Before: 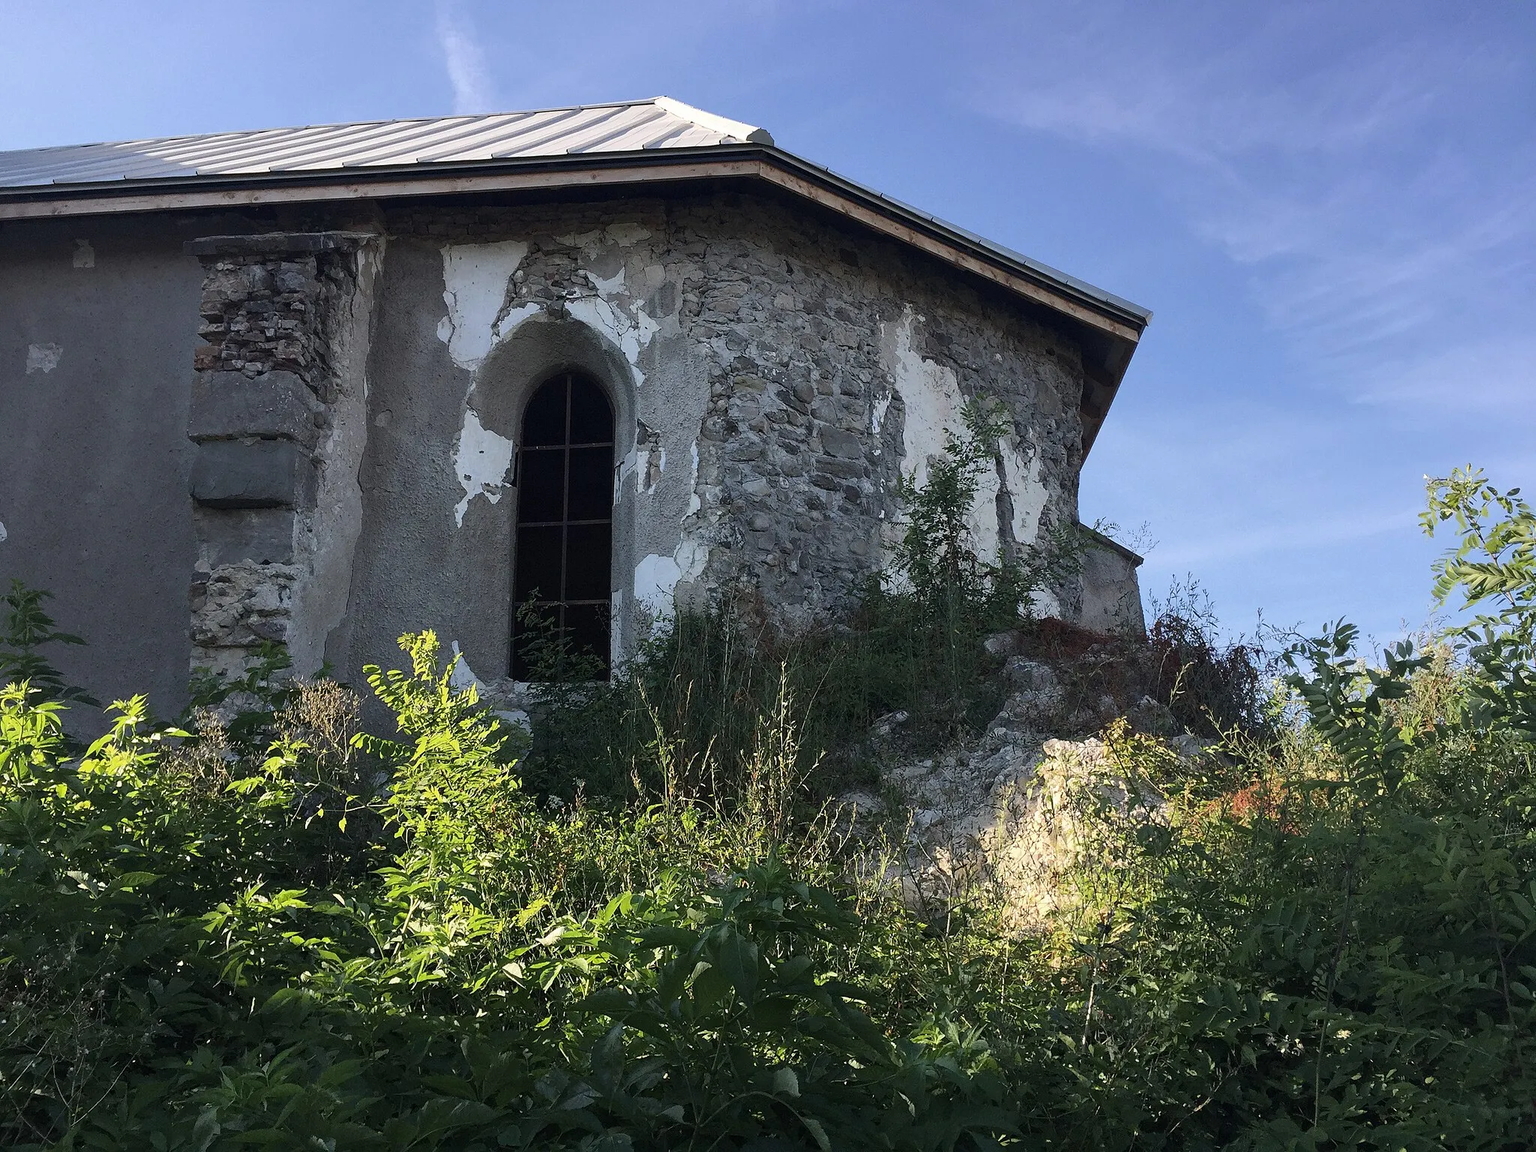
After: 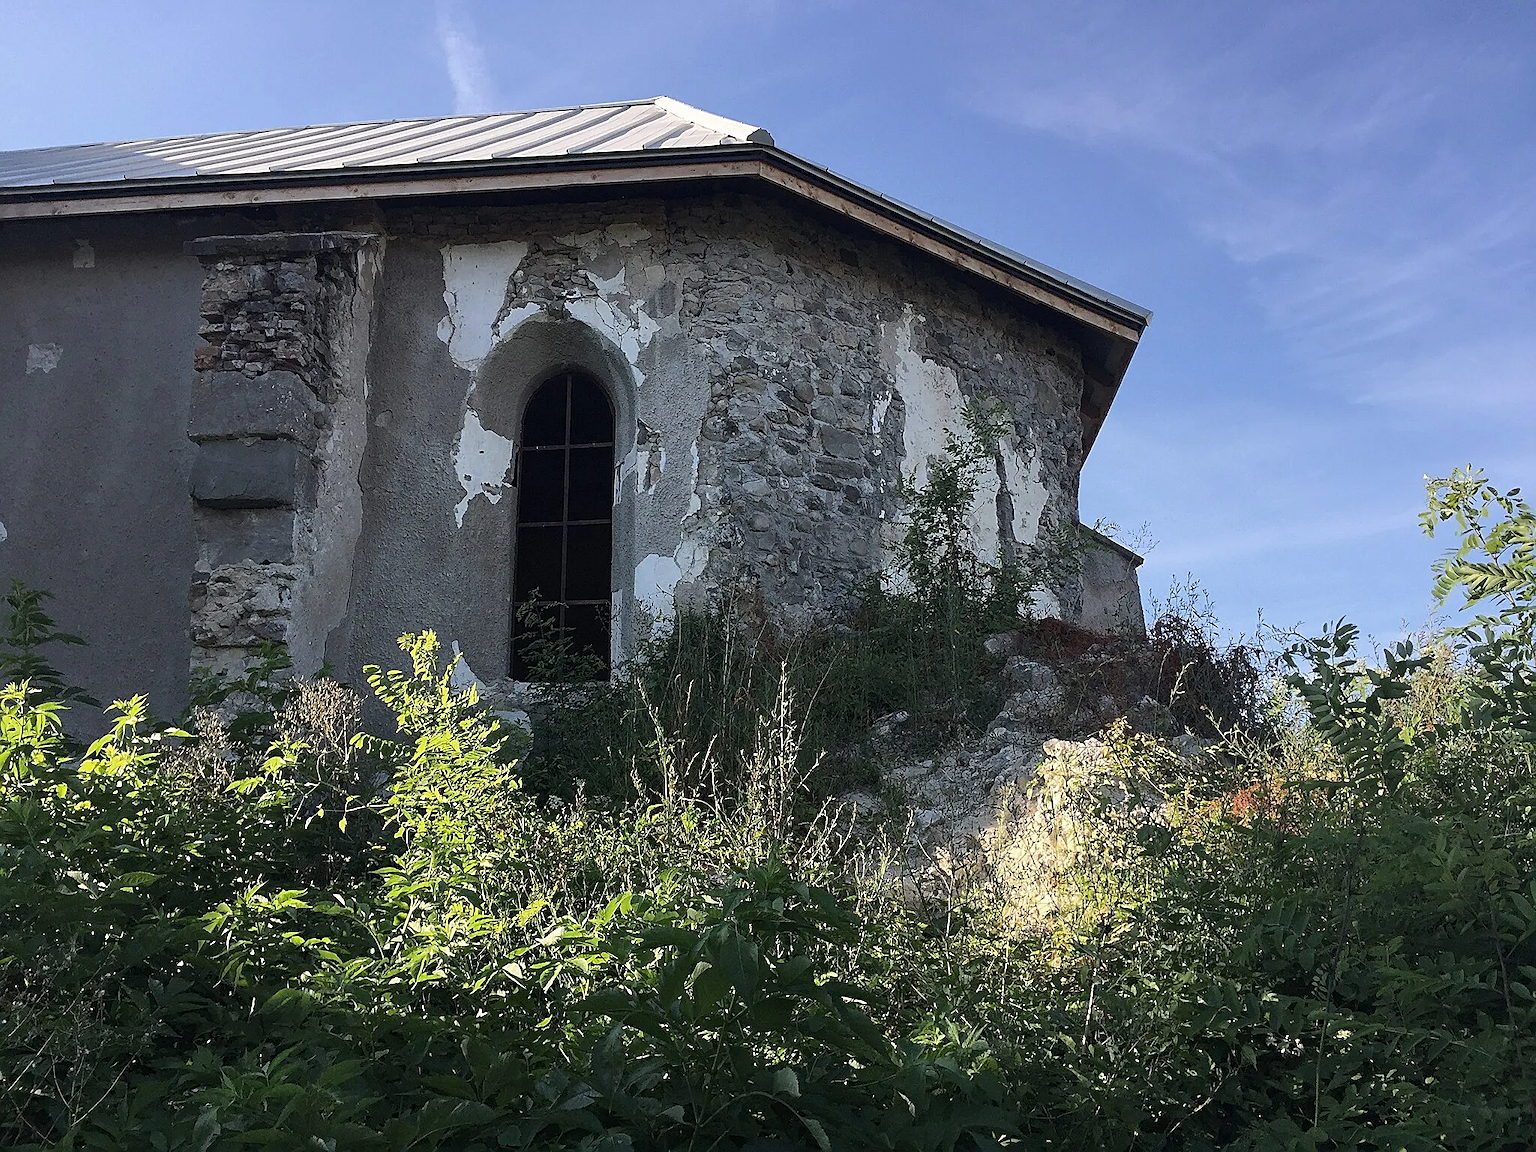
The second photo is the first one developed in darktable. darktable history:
sharpen: on, module defaults
exposure: exposure -0.01 EV, compensate highlight preservation false
